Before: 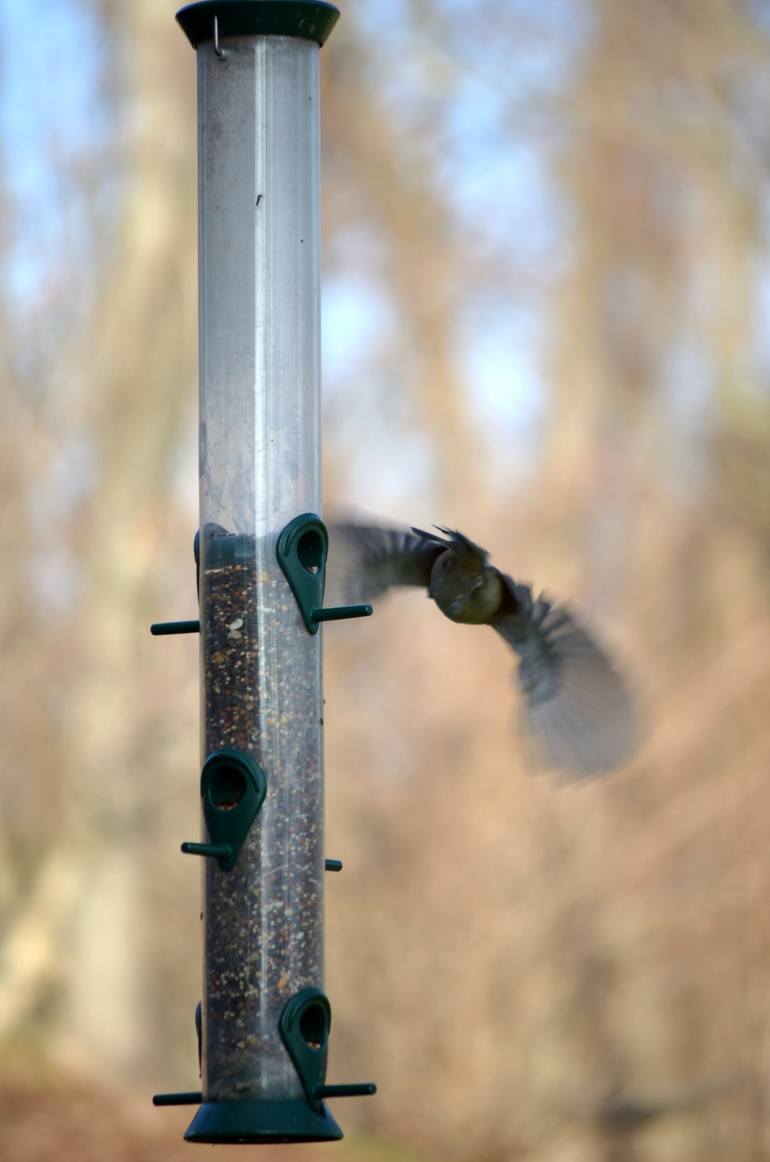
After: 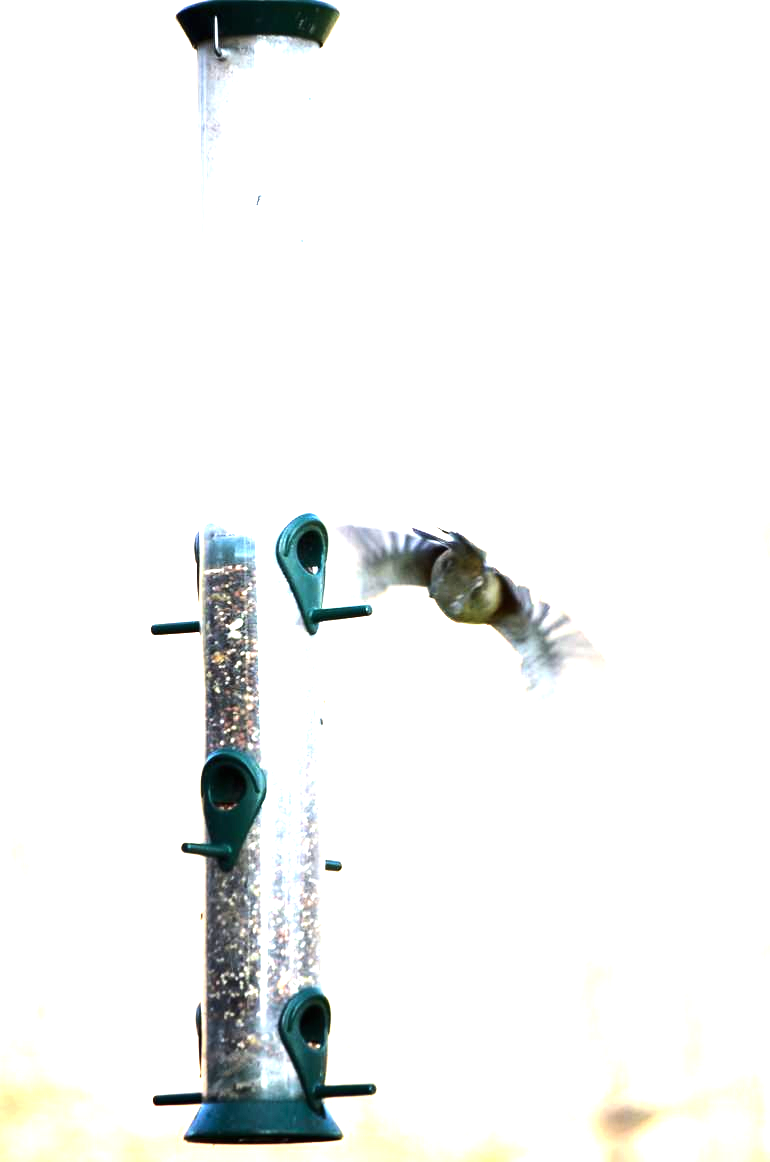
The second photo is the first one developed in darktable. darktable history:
exposure: black level correction 0, exposure 2 EV, compensate highlight preservation false
tone equalizer: -8 EV -1.08 EV, -7 EV -1.01 EV, -6 EV -0.867 EV, -5 EV -0.578 EV, -3 EV 0.578 EV, -2 EV 0.867 EV, -1 EV 1.01 EV, +0 EV 1.08 EV, edges refinement/feathering 500, mask exposure compensation -1.57 EV, preserve details no
